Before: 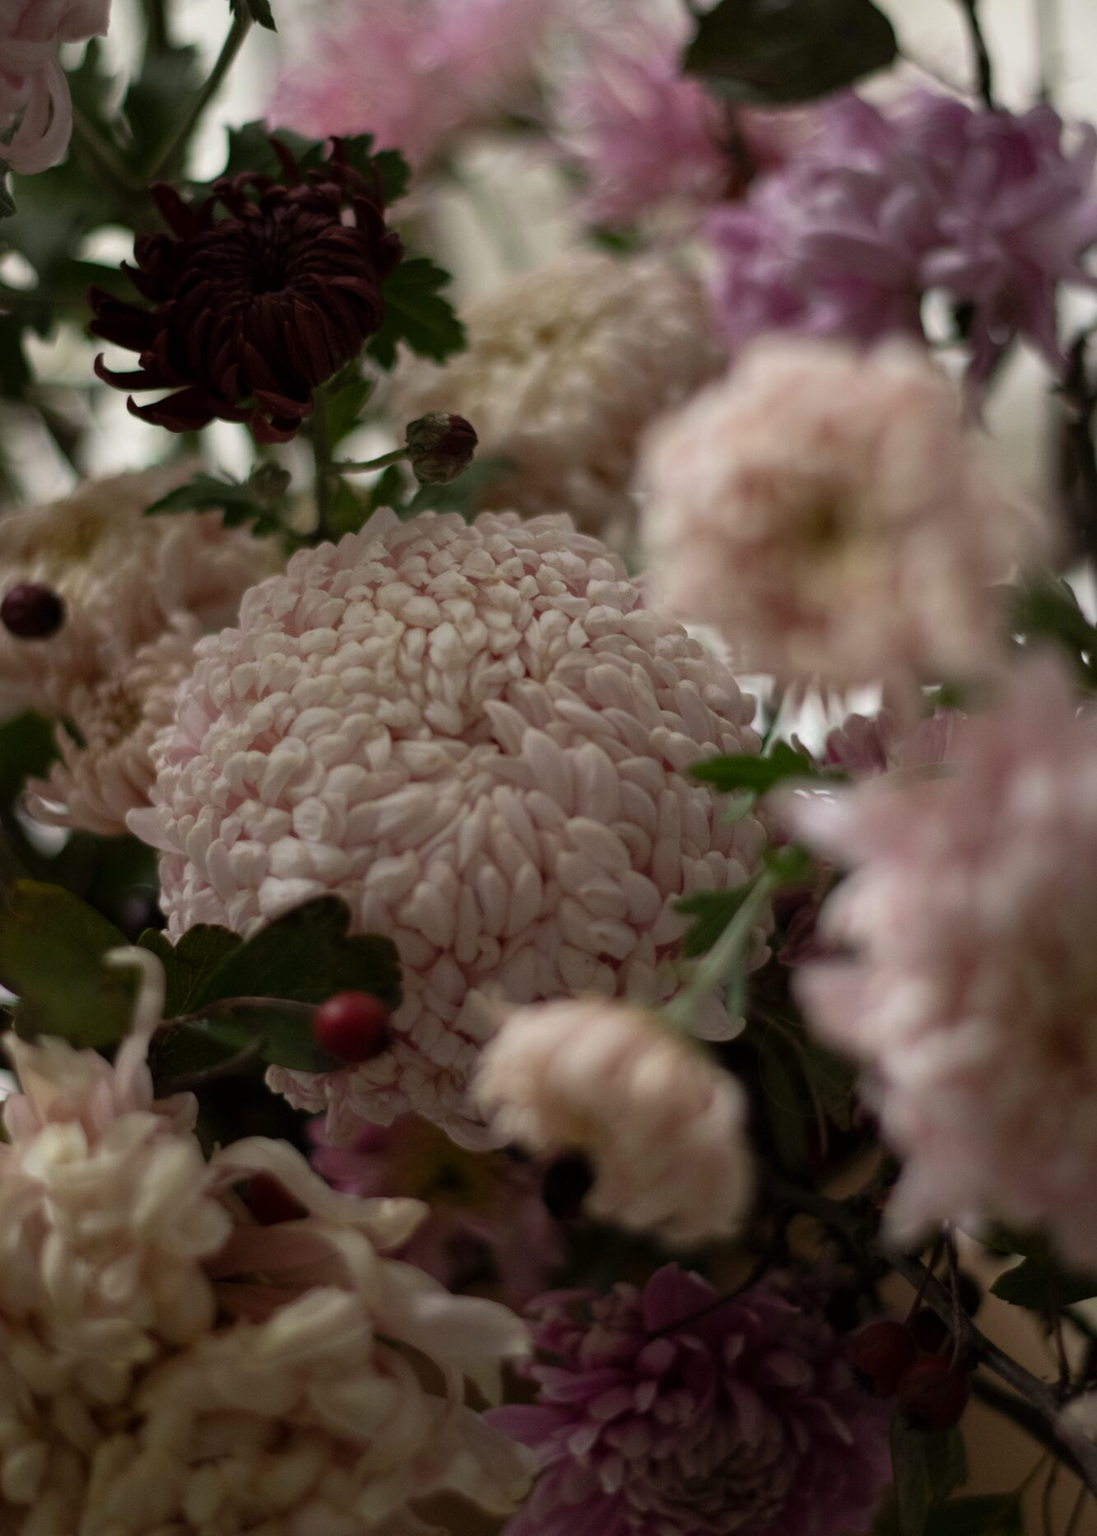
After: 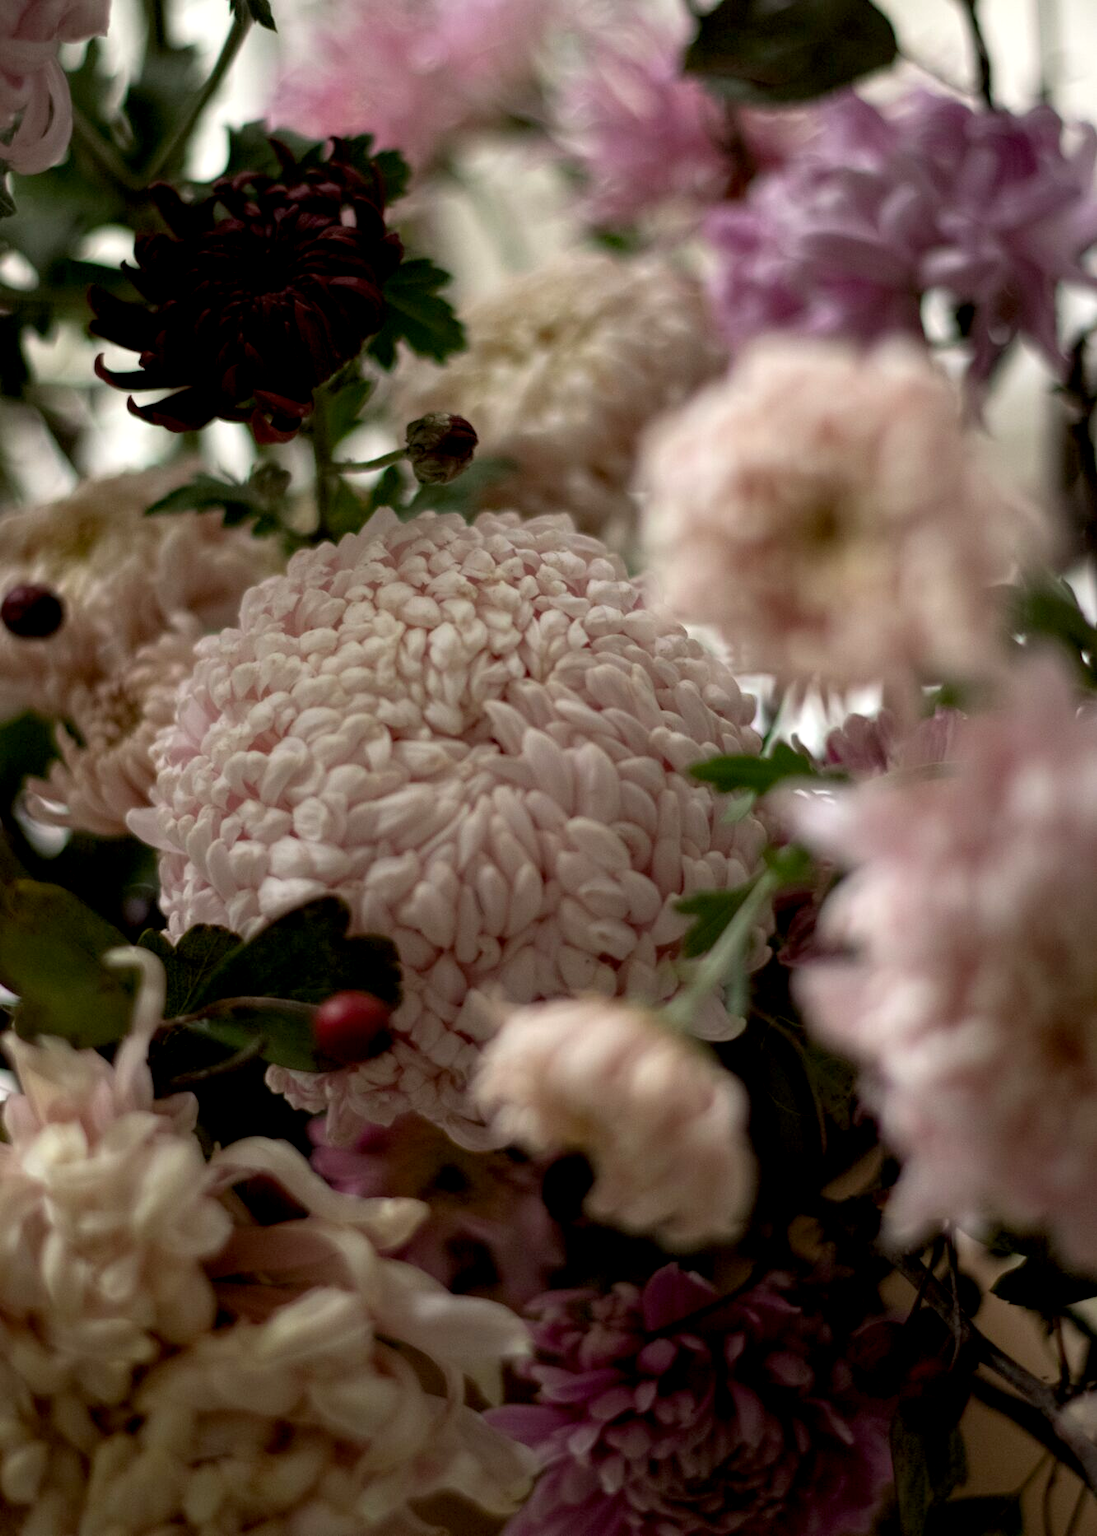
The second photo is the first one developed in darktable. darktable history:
local contrast: highlights 102%, shadows 99%, detail 119%, midtone range 0.2
exposure: black level correction 0.004, exposure 0.417 EV, compensate highlight preservation false
